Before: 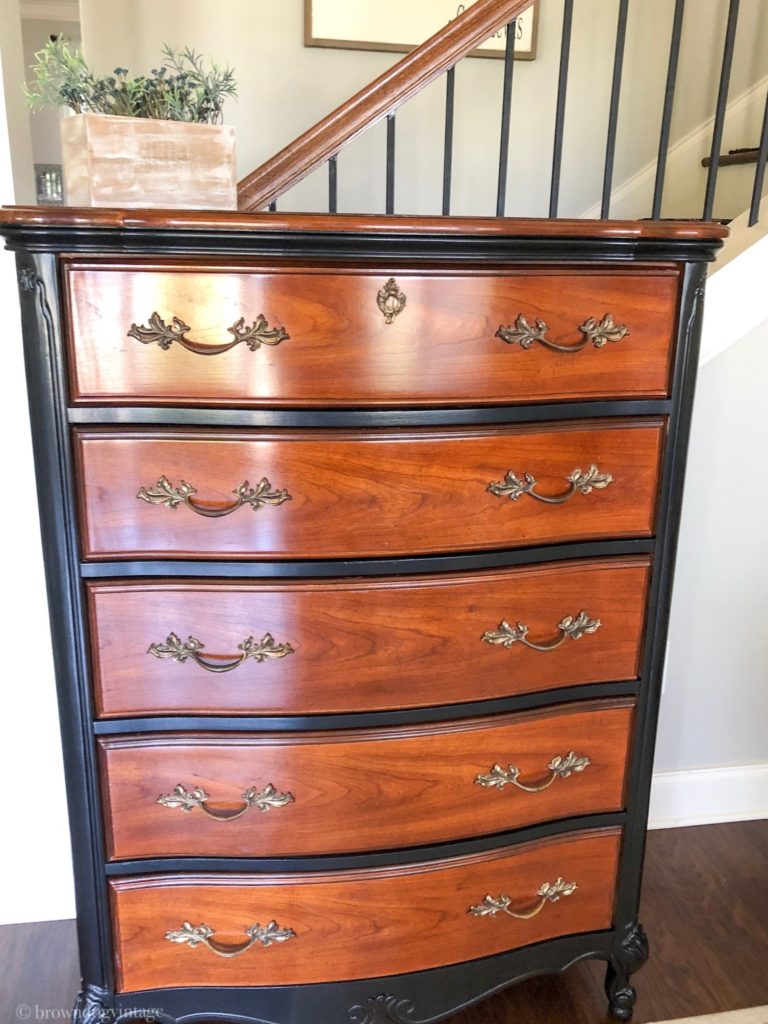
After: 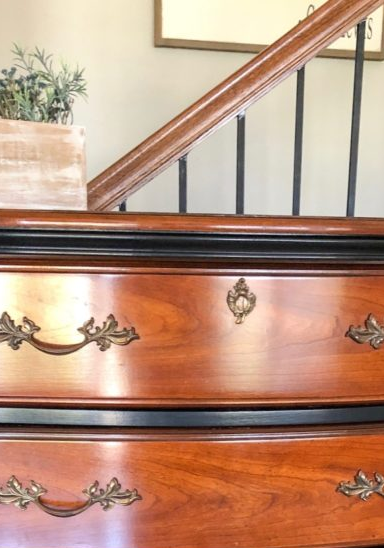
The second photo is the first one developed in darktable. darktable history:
crop: left 19.556%, right 30.401%, bottom 46.458%
